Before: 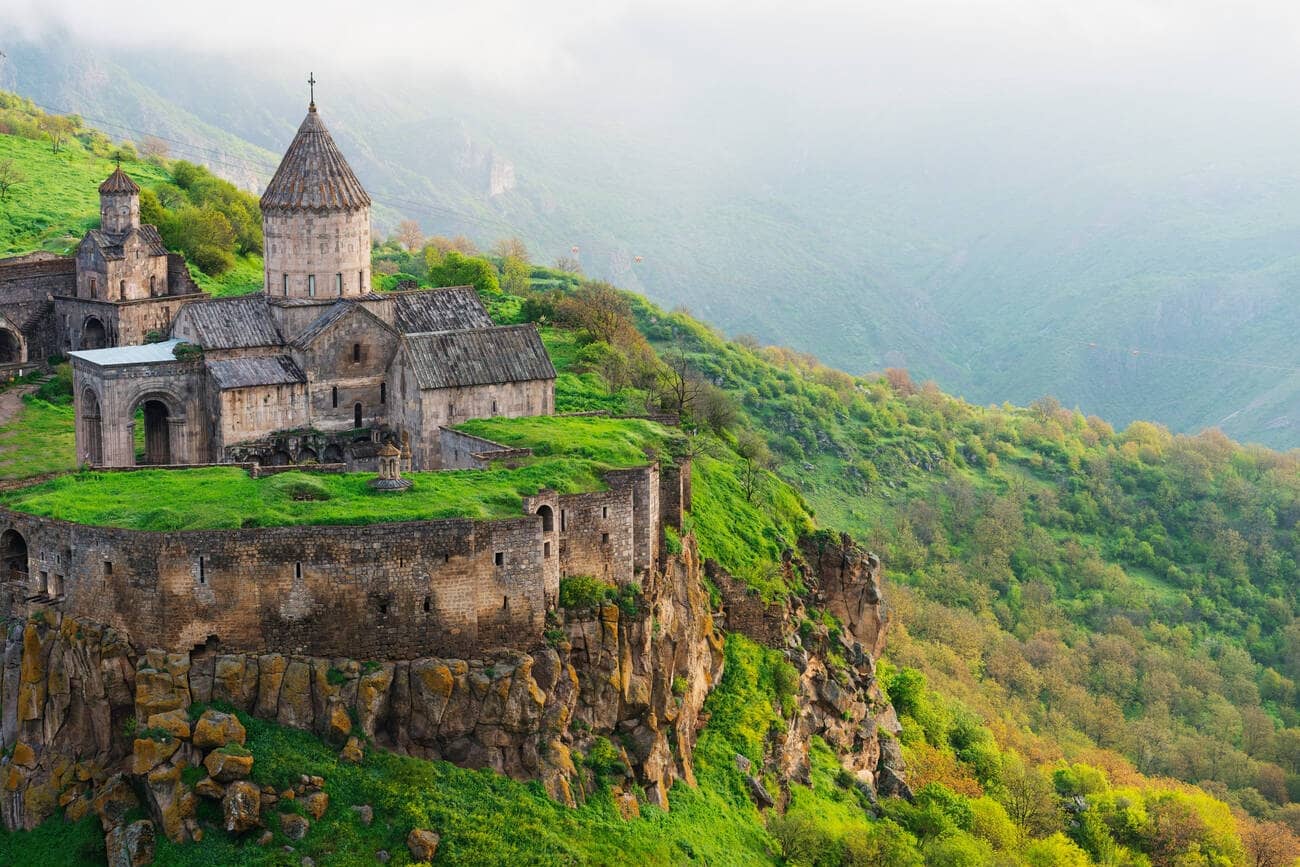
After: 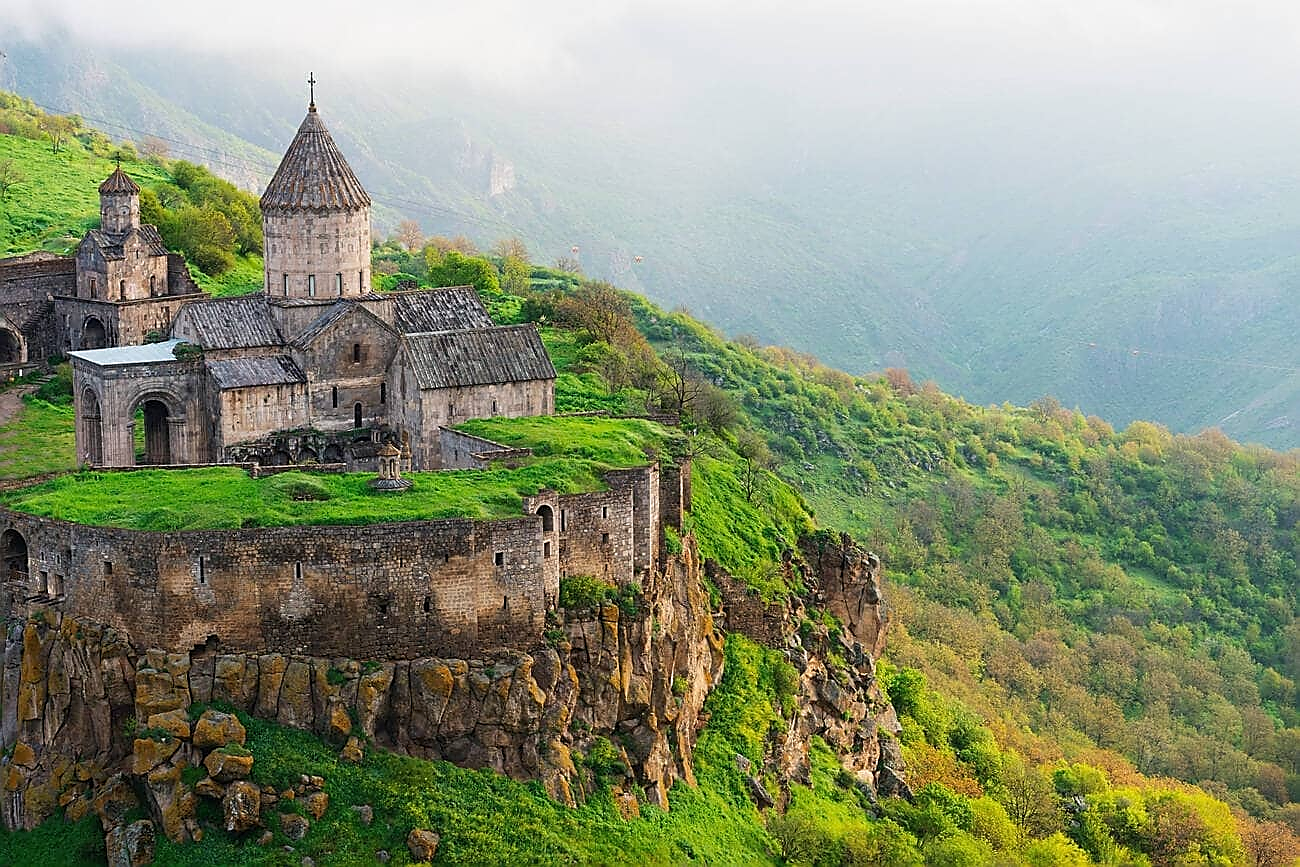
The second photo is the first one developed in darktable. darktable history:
sharpen: radius 1.385, amount 1.244, threshold 0.842
